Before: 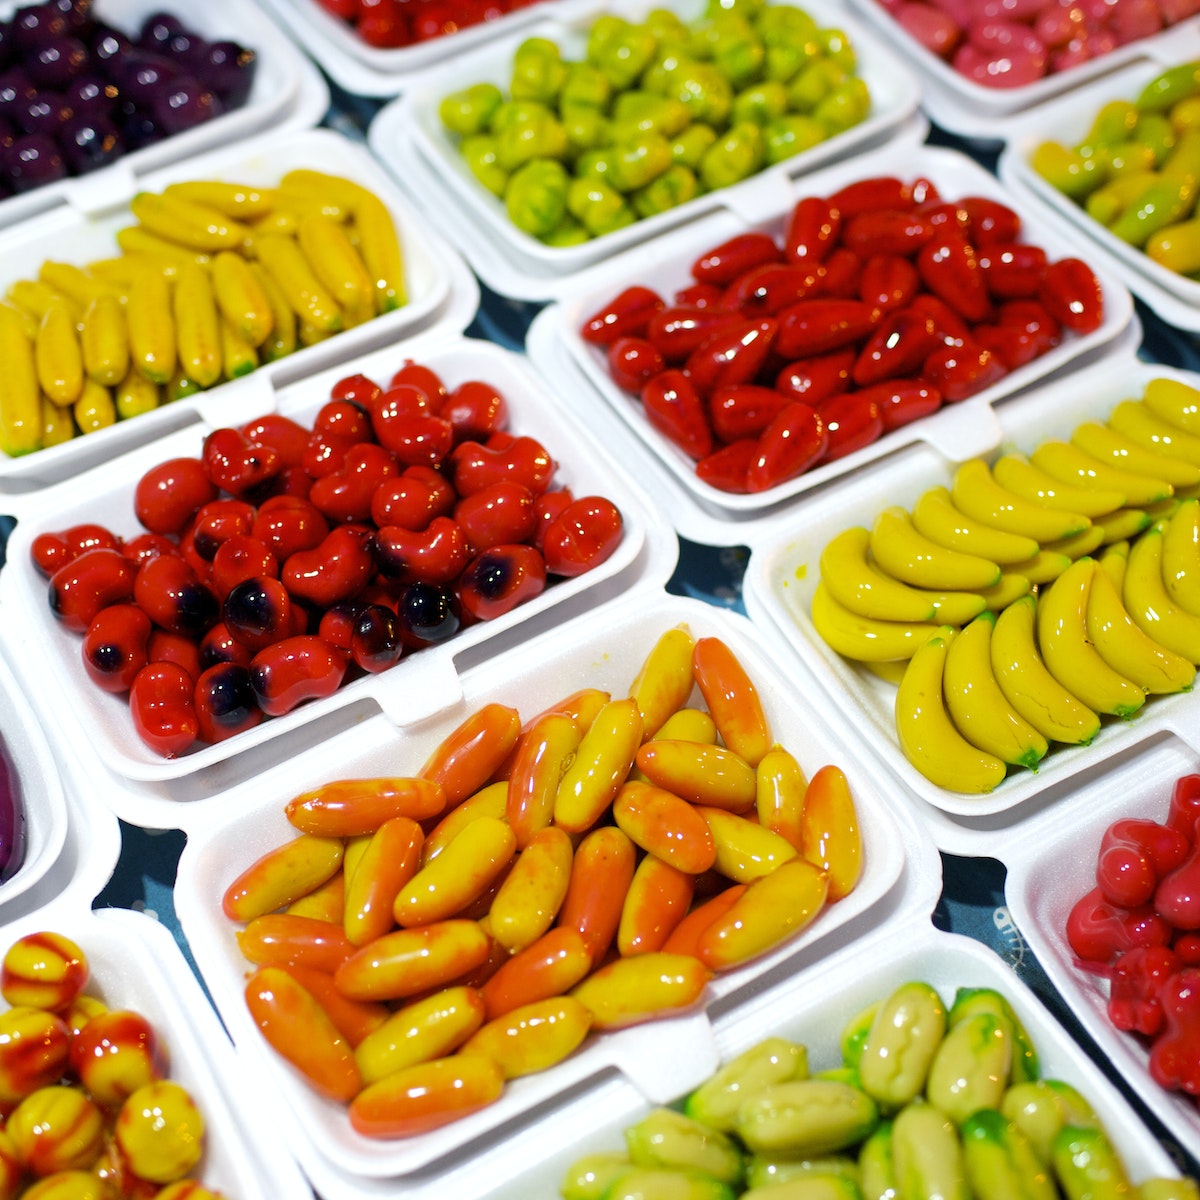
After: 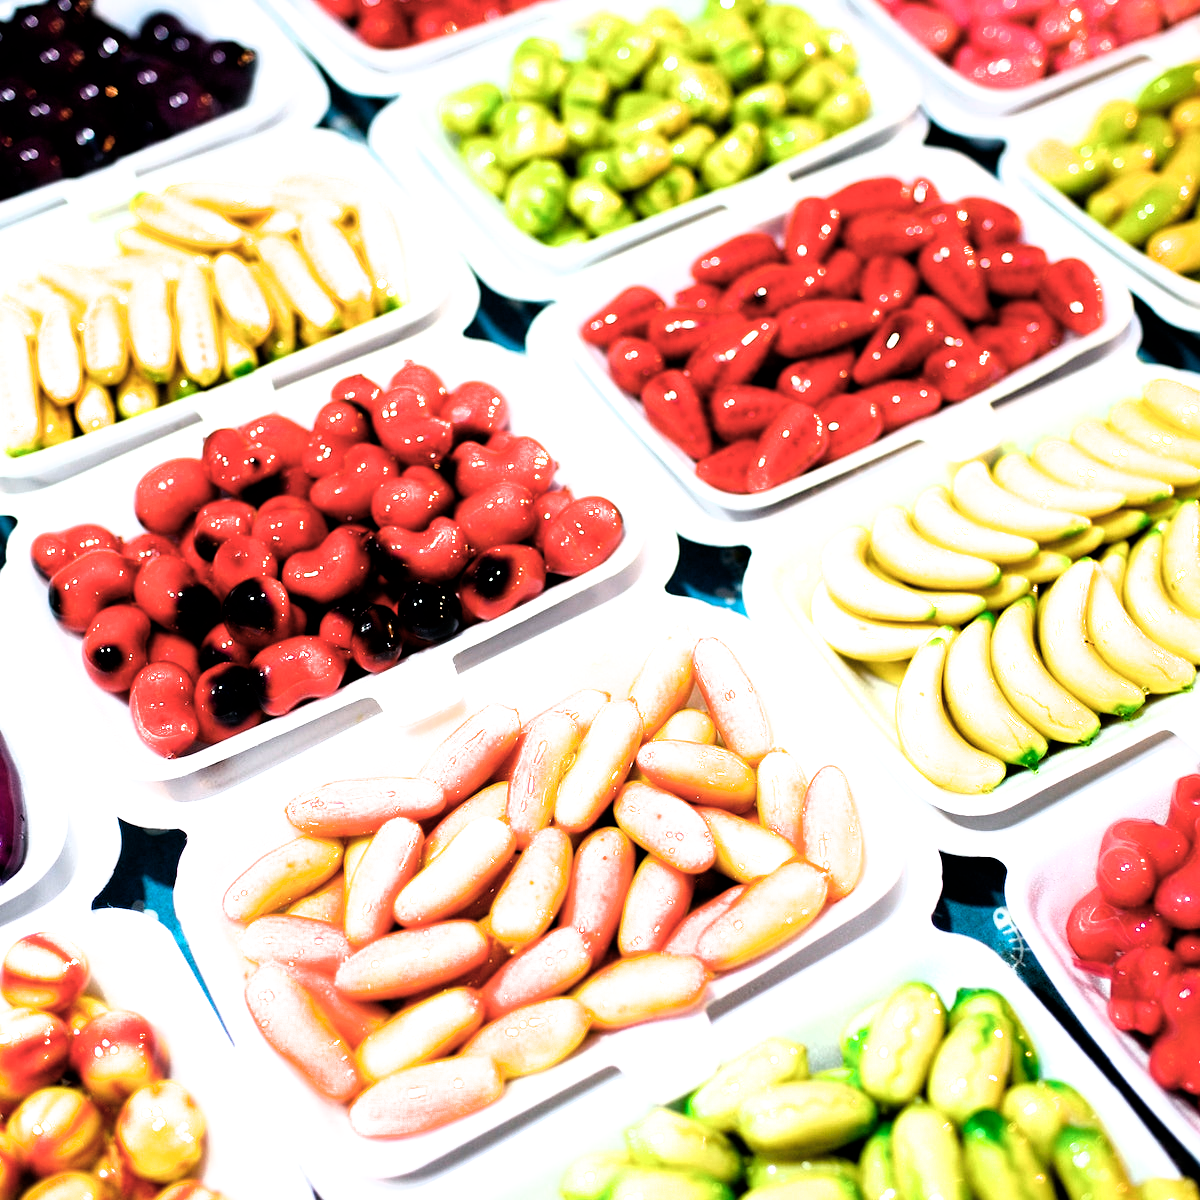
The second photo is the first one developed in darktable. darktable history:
filmic rgb: black relative exposure -8.2 EV, white relative exposure 2.2 EV, threshold 3 EV, hardness 7.11, latitude 85.74%, contrast 1.696, highlights saturation mix -4%, shadows ↔ highlights balance -2.69%, color science v5 (2021), contrast in shadows safe, contrast in highlights safe, enable highlight reconstruction true
color balance rgb "[modern colors]": linear chroma grading › shadows 32%, linear chroma grading › global chroma -2%, linear chroma grading › mid-tones 4%, perceptual saturation grading › global saturation -2%, perceptual saturation grading › highlights -8%, perceptual saturation grading › mid-tones 8%, perceptual saturation grading › shadows 4%, perceptual brilliance grading › highlights 8%, perceptual brilliance grading › mid-tones 4%, perceptual brilliance grading › shadows 2%, global vibrance 16%, saturation formula JzAzBz (2021)
